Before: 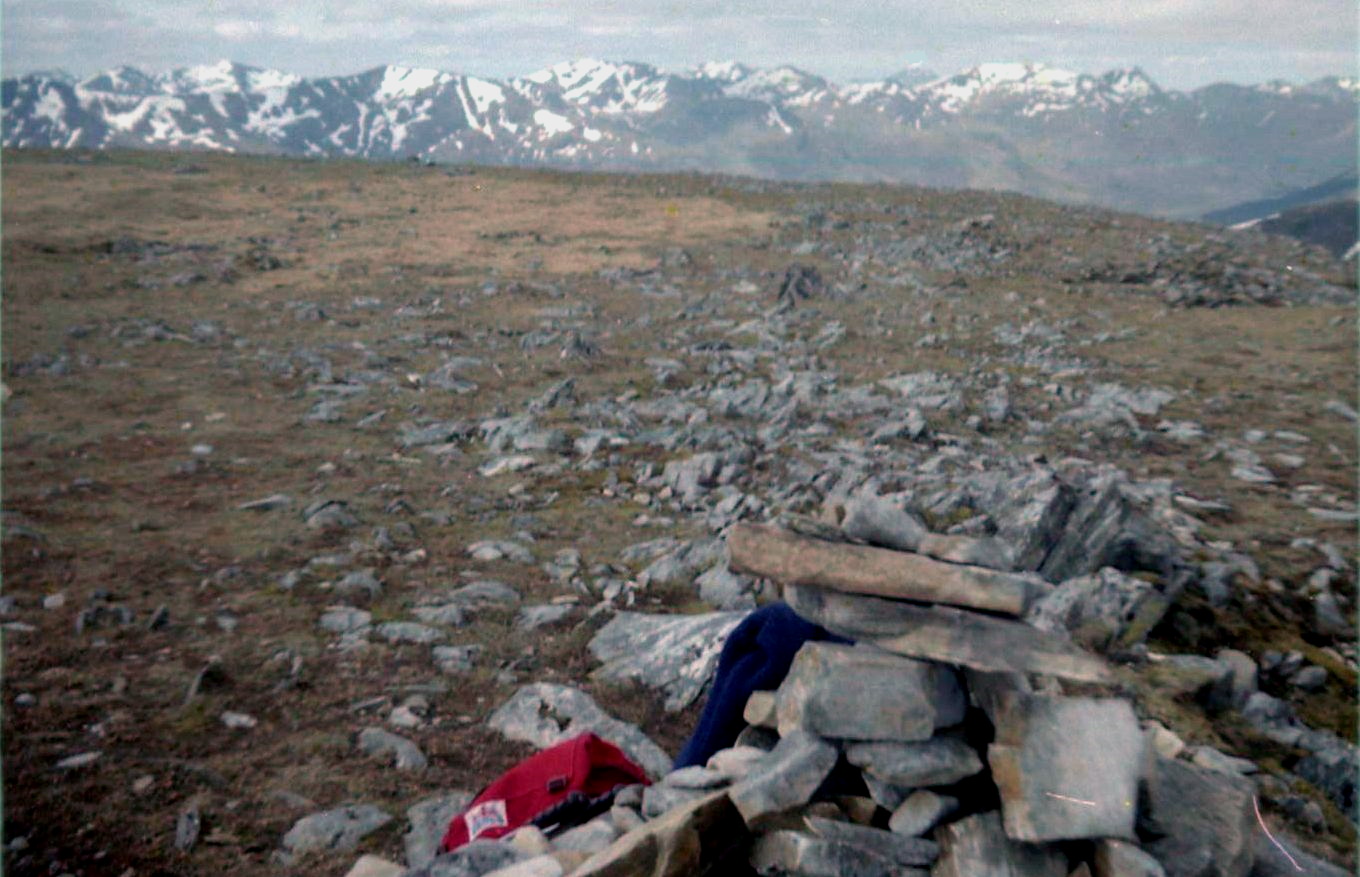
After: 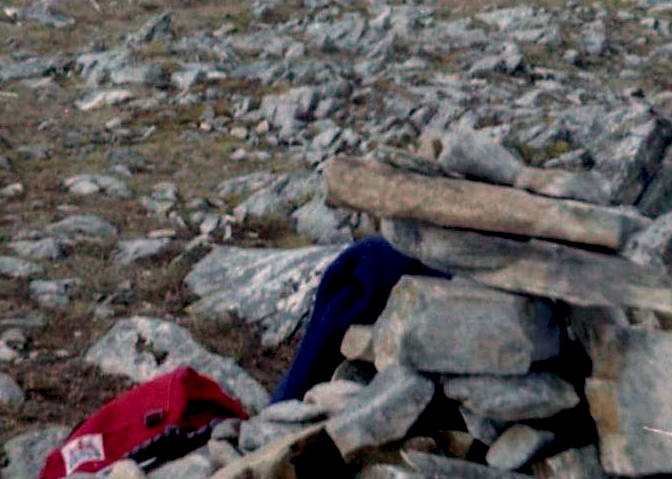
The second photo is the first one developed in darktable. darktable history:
local contrast: on, module defaults
crop: left 29.672%, top 41.786%, right 20.851%, bottom 3.487%
exposure: black level correction 0.005, exposure 0.001 EV, compensate highlight preservation false
